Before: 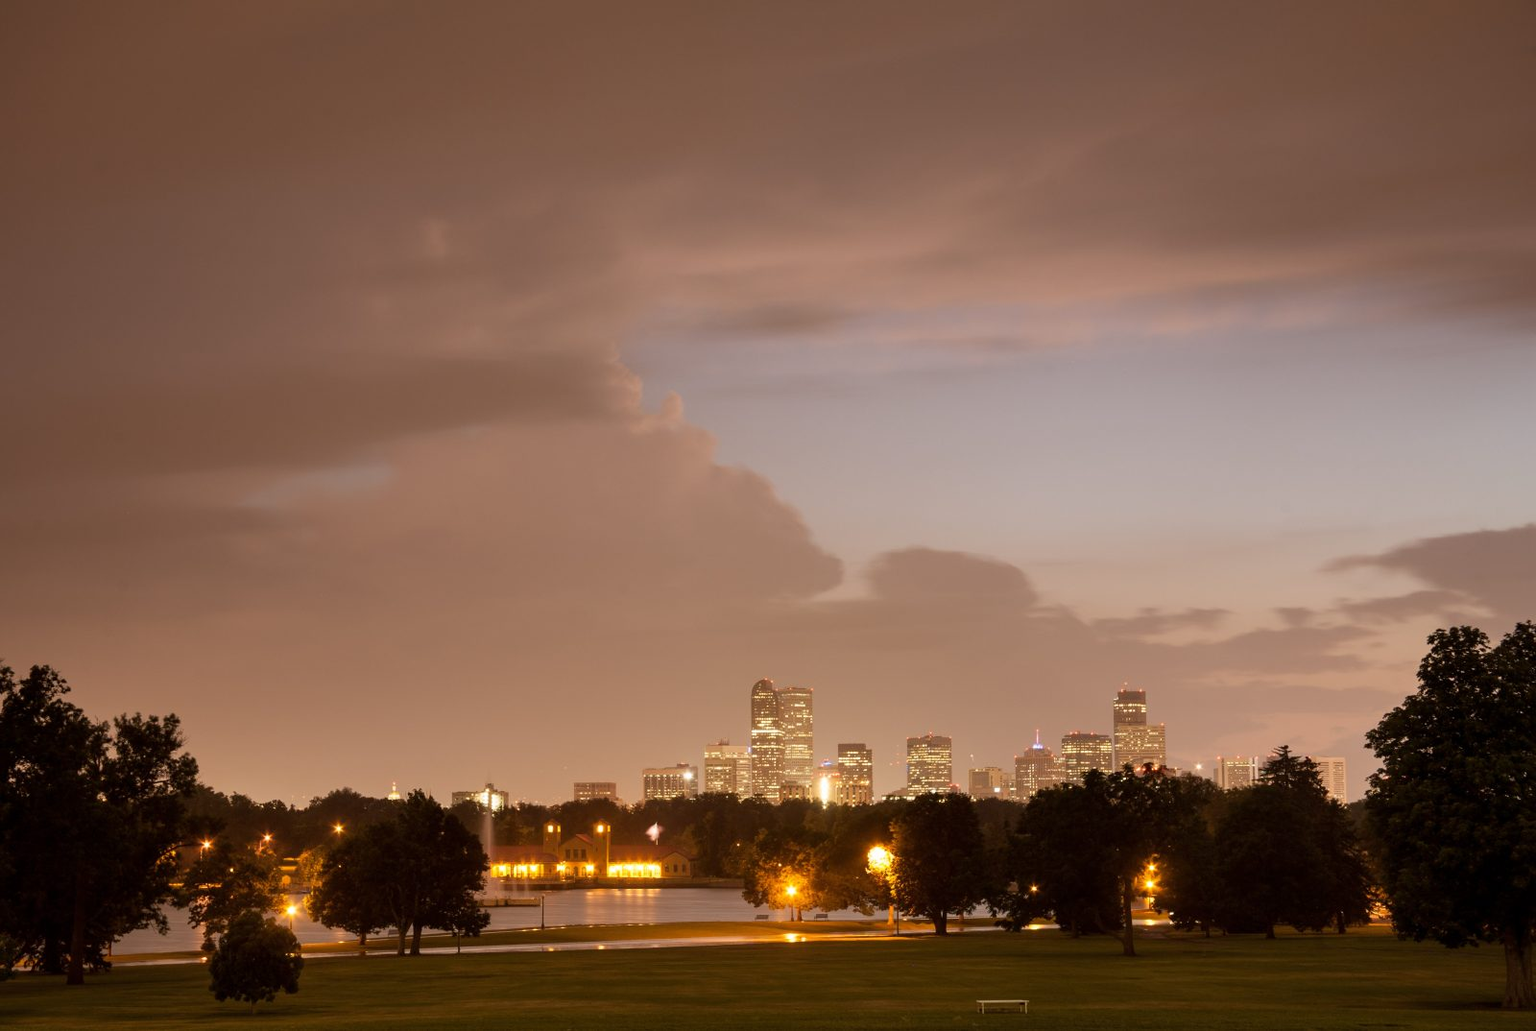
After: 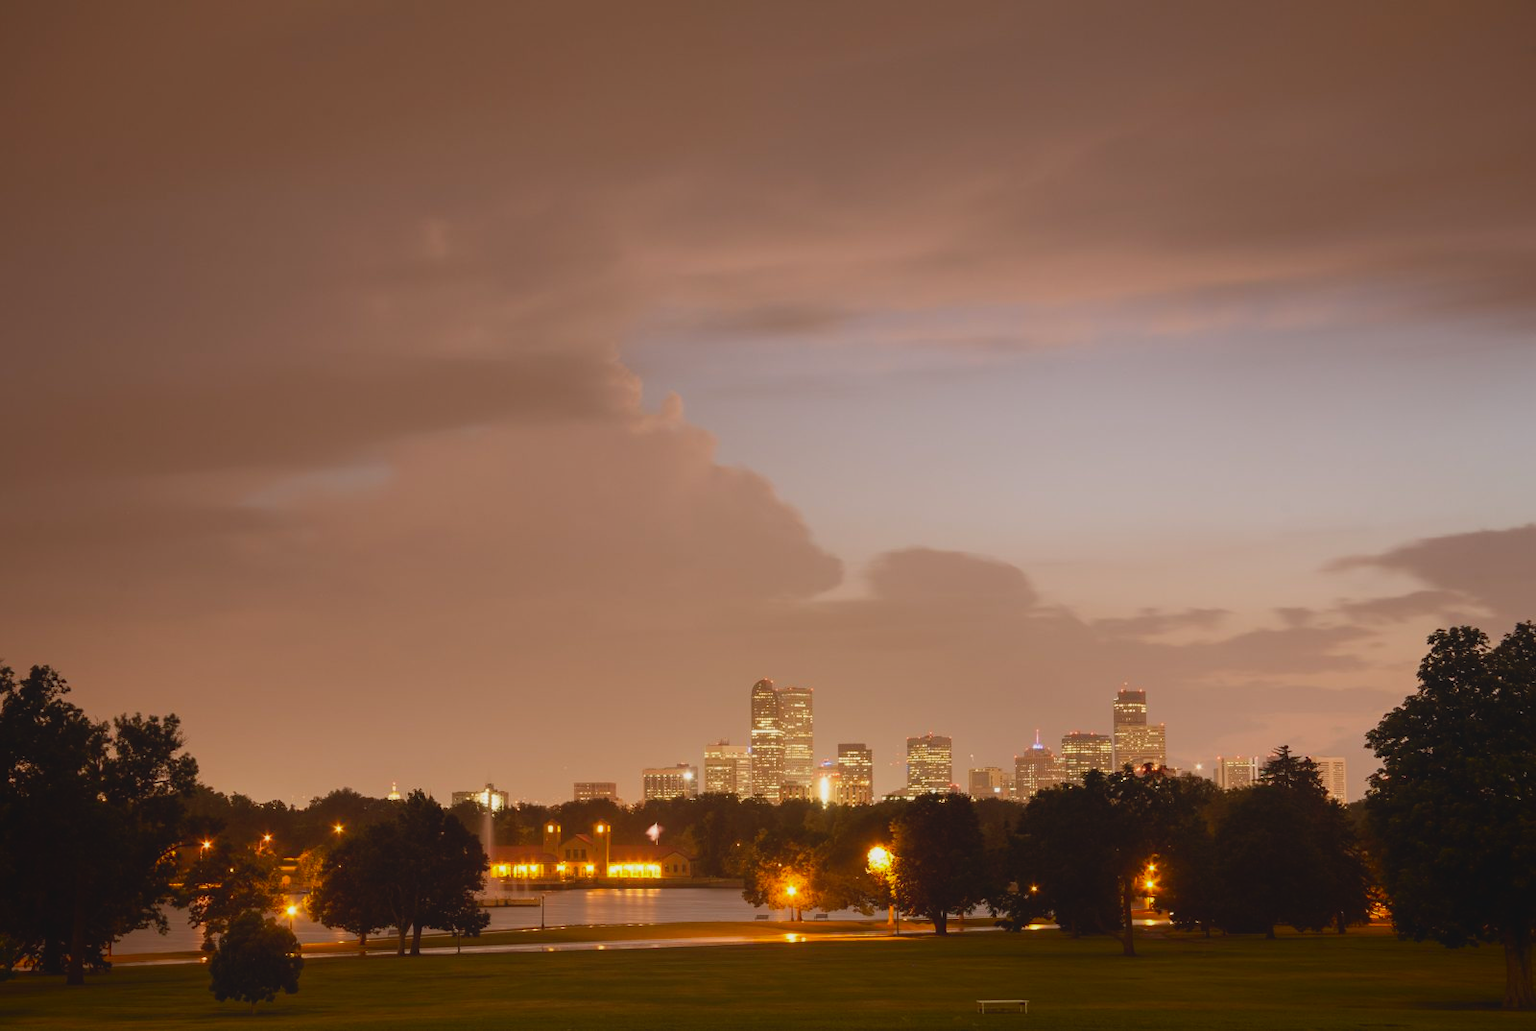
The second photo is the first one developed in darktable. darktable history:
lowpass: radius 0.1, contrast 0.85, saturation 1.1, unbound 0
shadows and highlights: shadows -40.15, highlights 62.88, soften with gaussian
